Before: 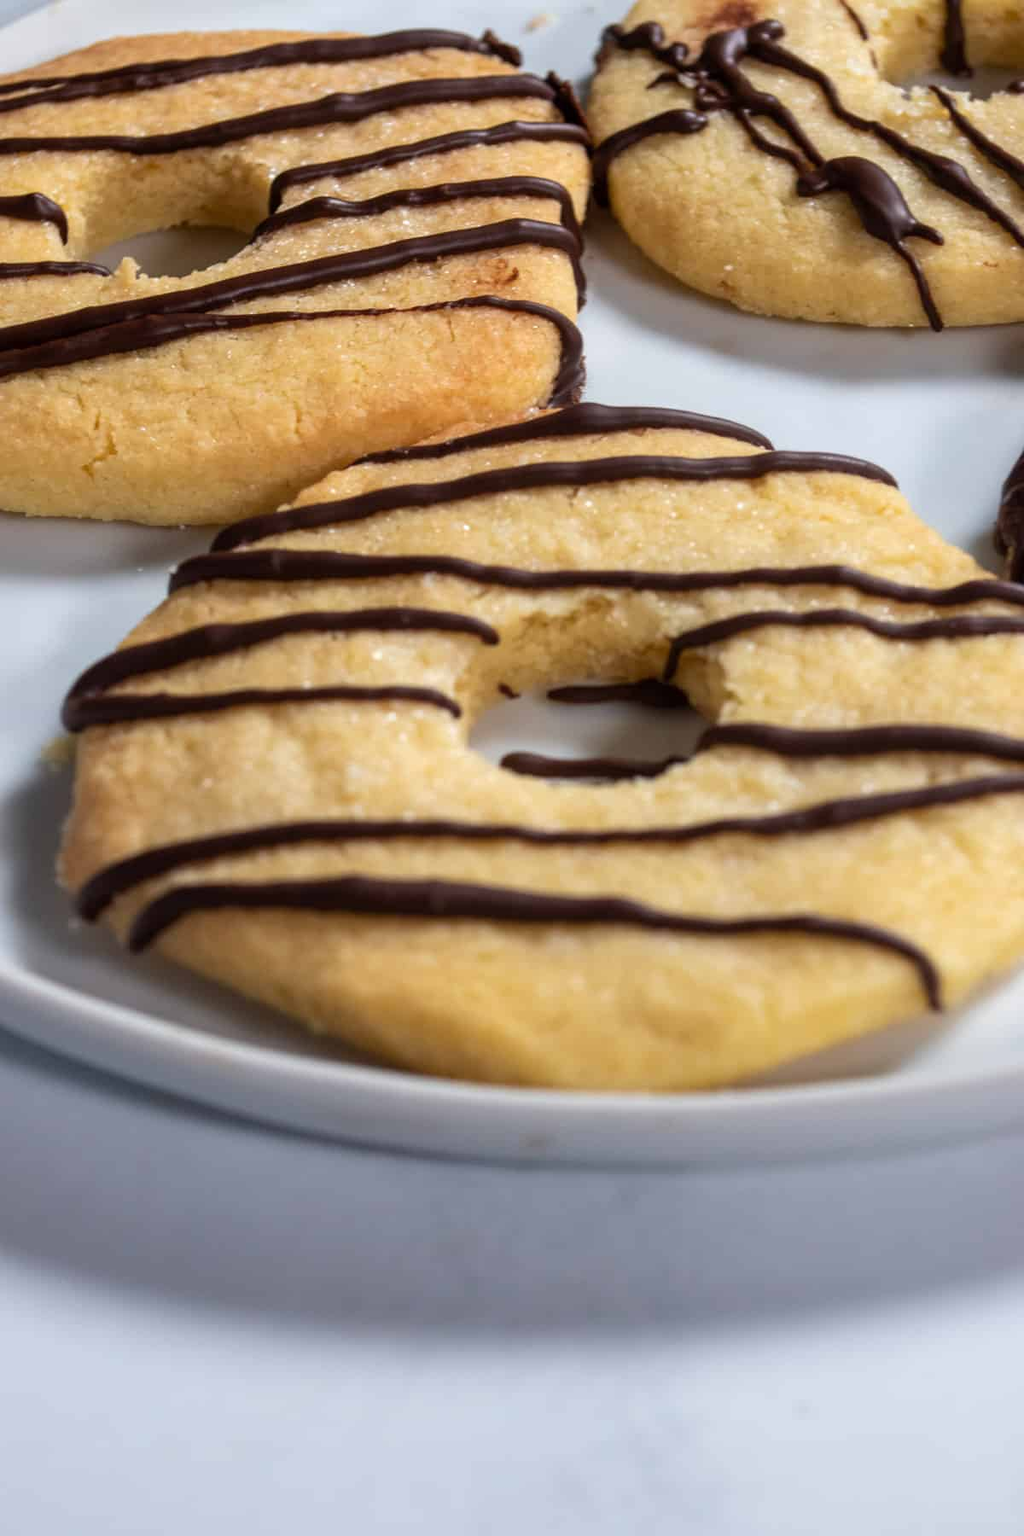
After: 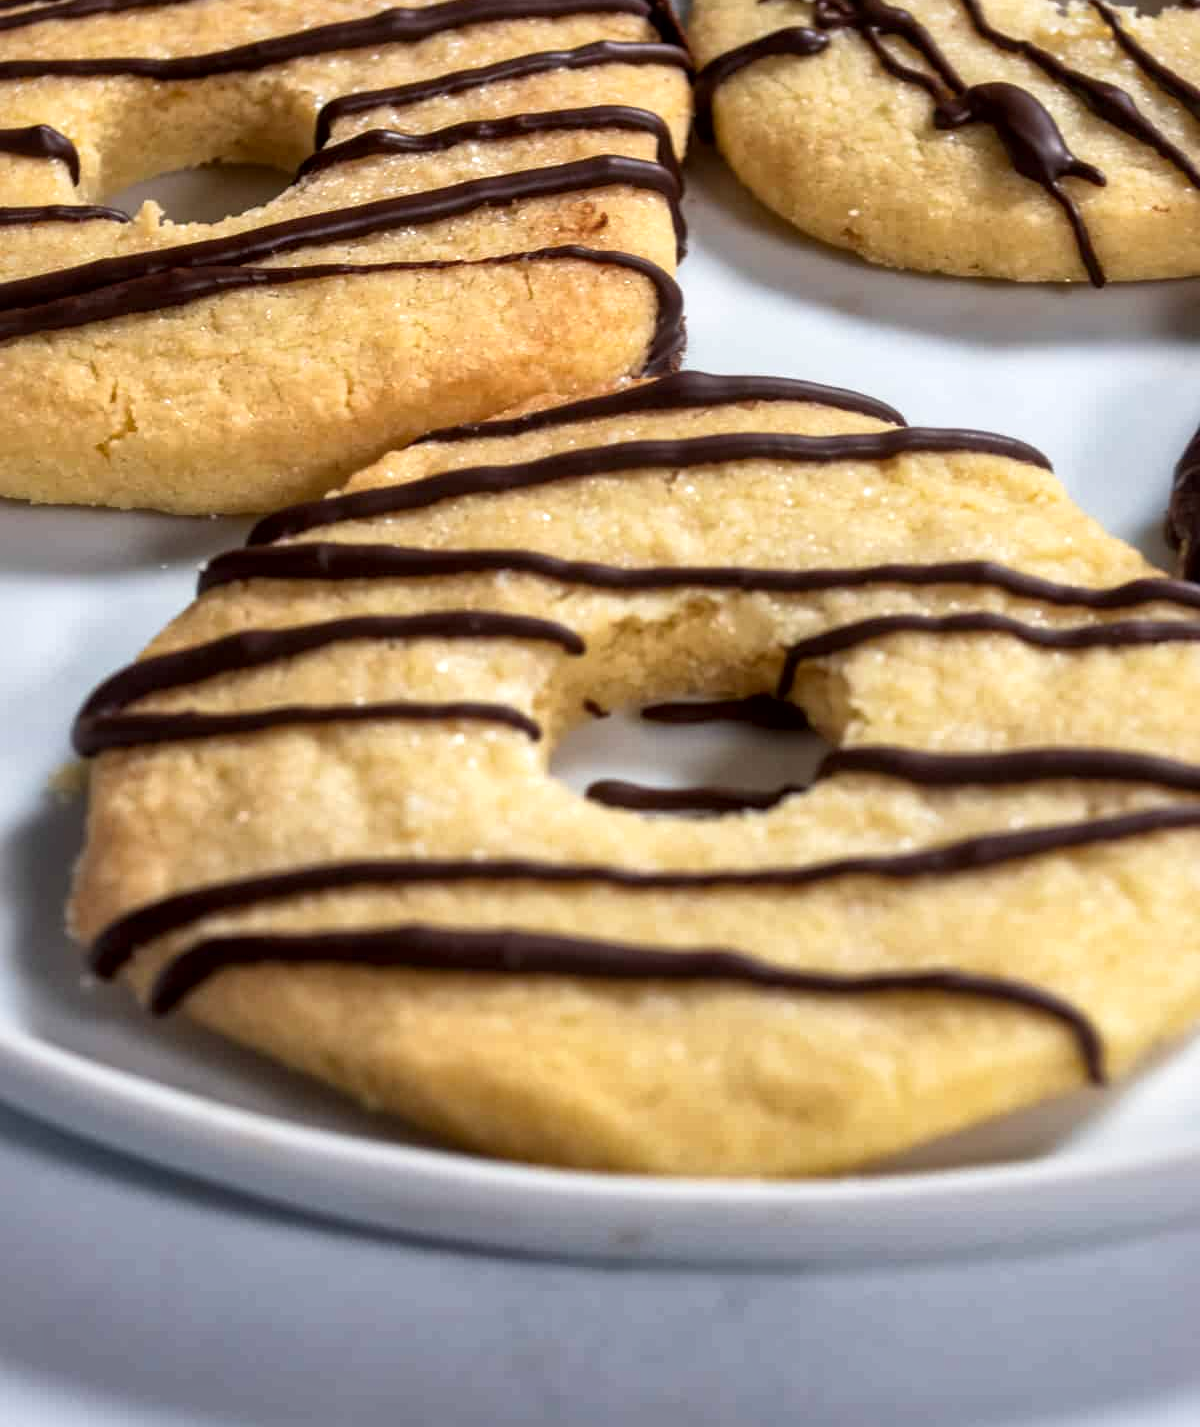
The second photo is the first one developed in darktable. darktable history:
crop and rotate: top 5.66%, bottom 15.008%
tone curve: curves: ch0 [(0, 0) (0.003, 0.003) (0.011, 0.012) (0.025, 0.026) (0.044, 0.047) (0.069, 0.073) (0.1, 0.105) (0.136, 0.143) (0.177, 0.187) (0.224, 0.237) (0.277, 0.293) (0.335, 0.354) (0.399, 0.422) (0.468, 0.495) (0.543, 0.574) (0.623, 0.659) (0.709, 0.749) (0.801, 0.846) (0.898, 0.932) (1, 1)], preserve colors none
local contrast: mode bilateral grid, contrast 19, coarseness 49, detail 162%, midtone range 0.2
